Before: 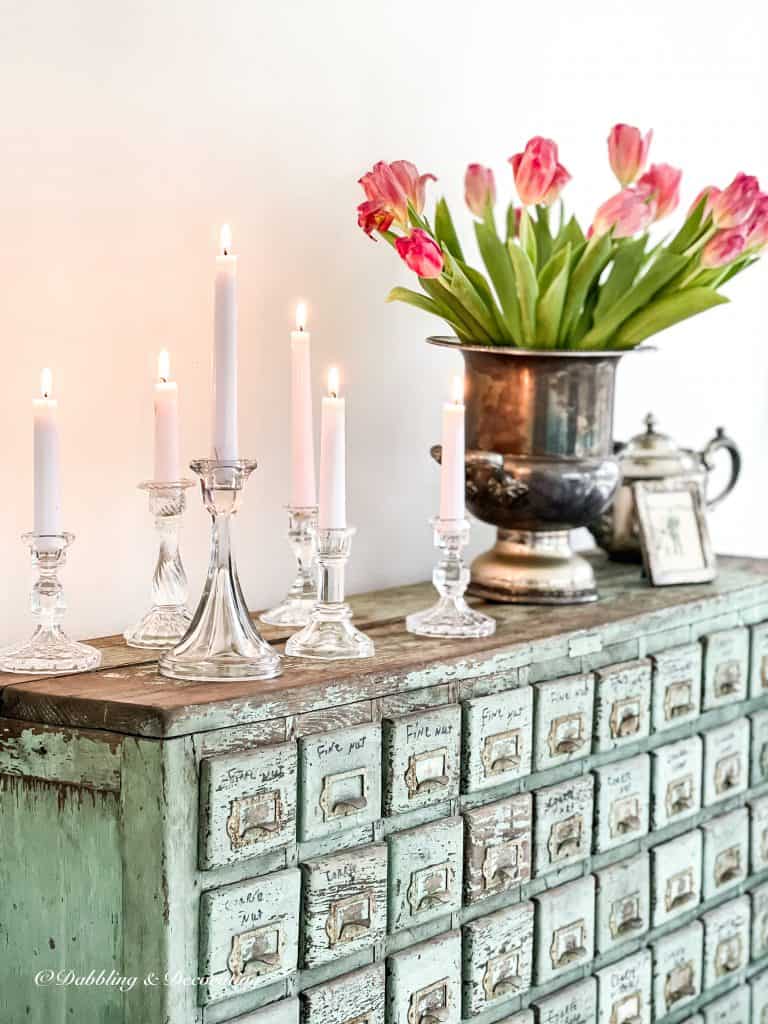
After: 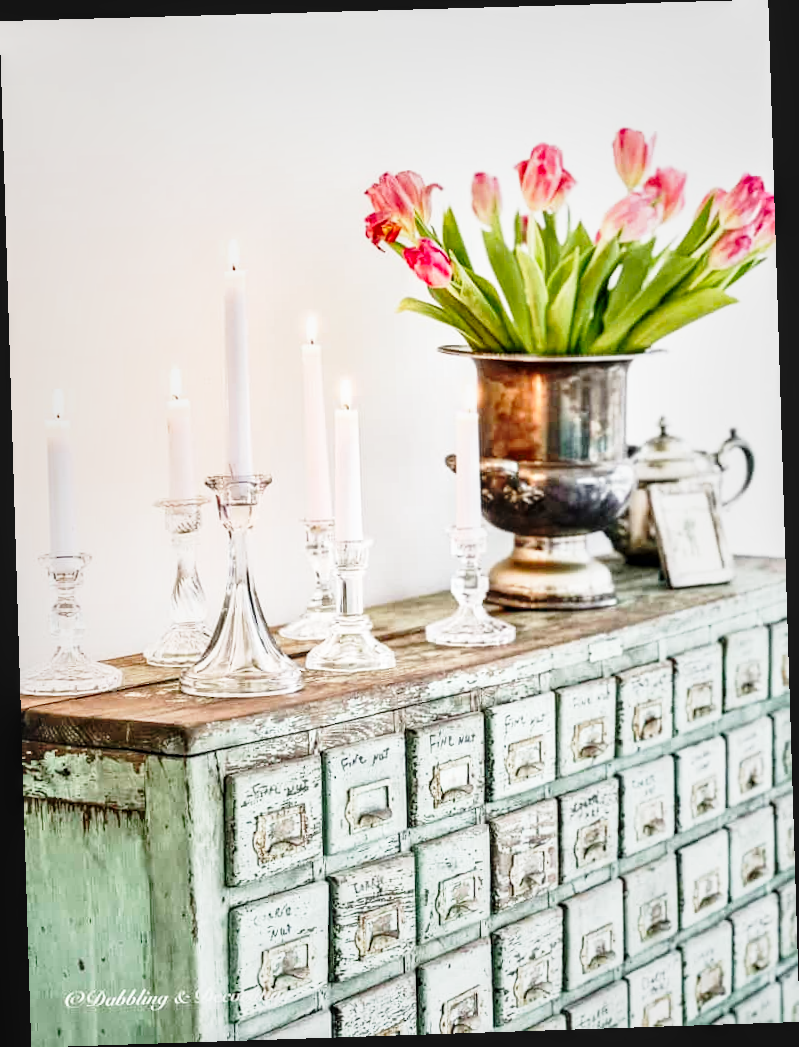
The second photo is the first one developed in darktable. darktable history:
local contrast: on, module defaults
rotate and perspective: rotation -1.77°, lens shift (horizontal) 0.004, automatic cropping off
base curve: curves: ch0 [(0, 0) (0.028, 0.03) (0.121, 0.232) (0.46, 0.748) (0.859, 0.968) (1, 1)], preserve colors none
